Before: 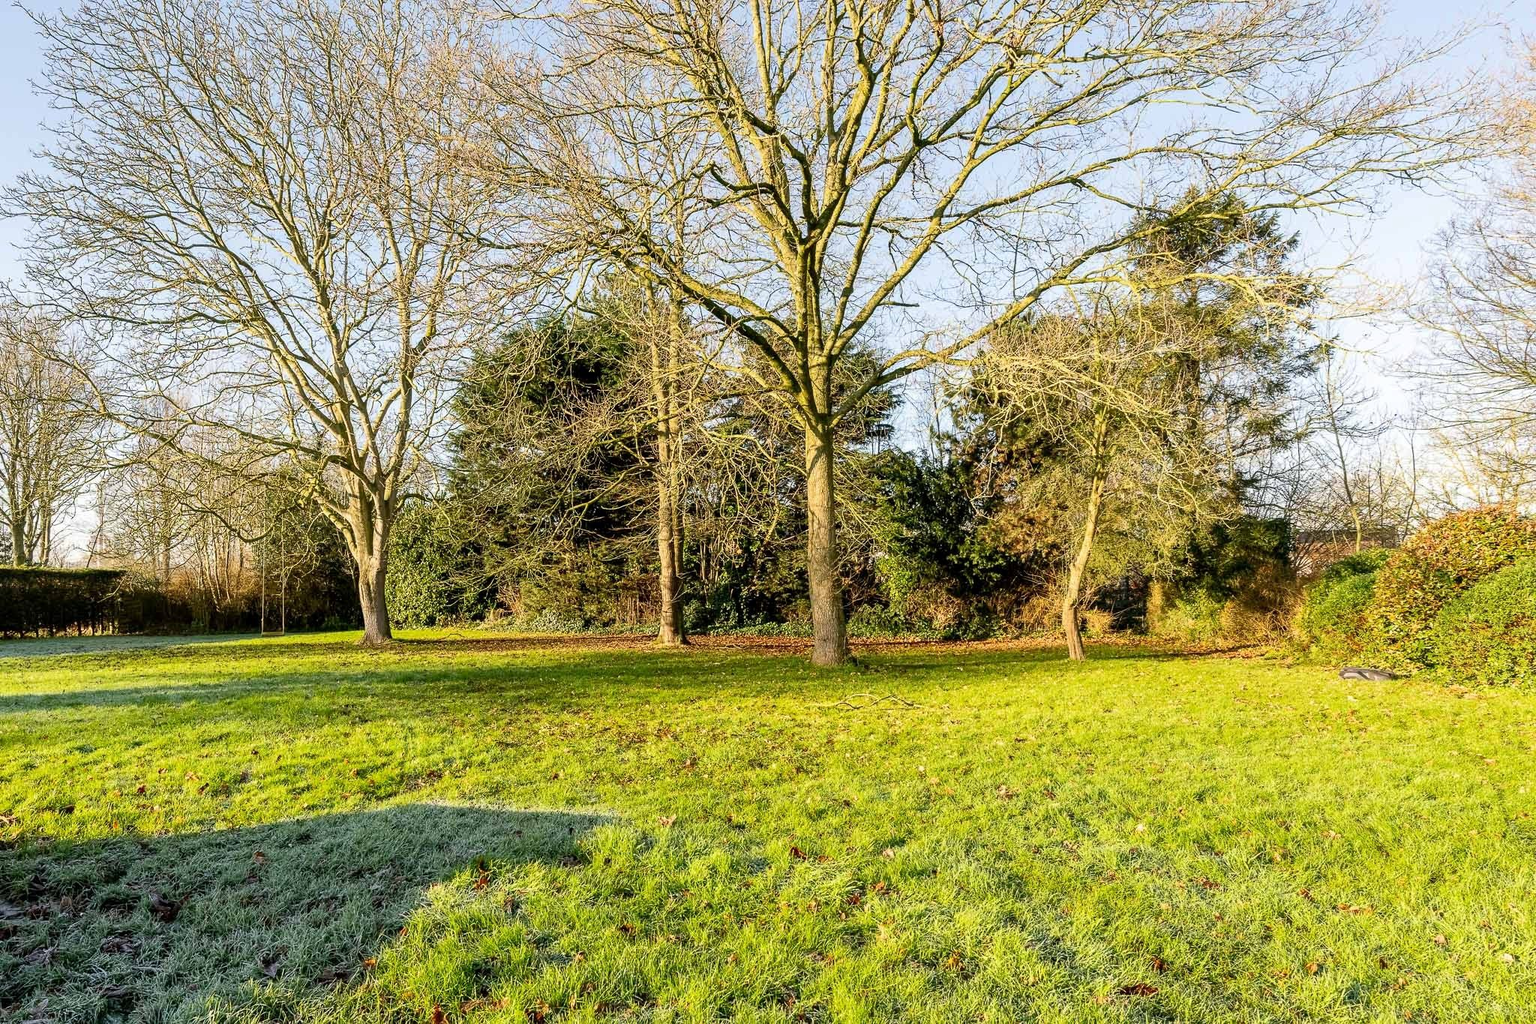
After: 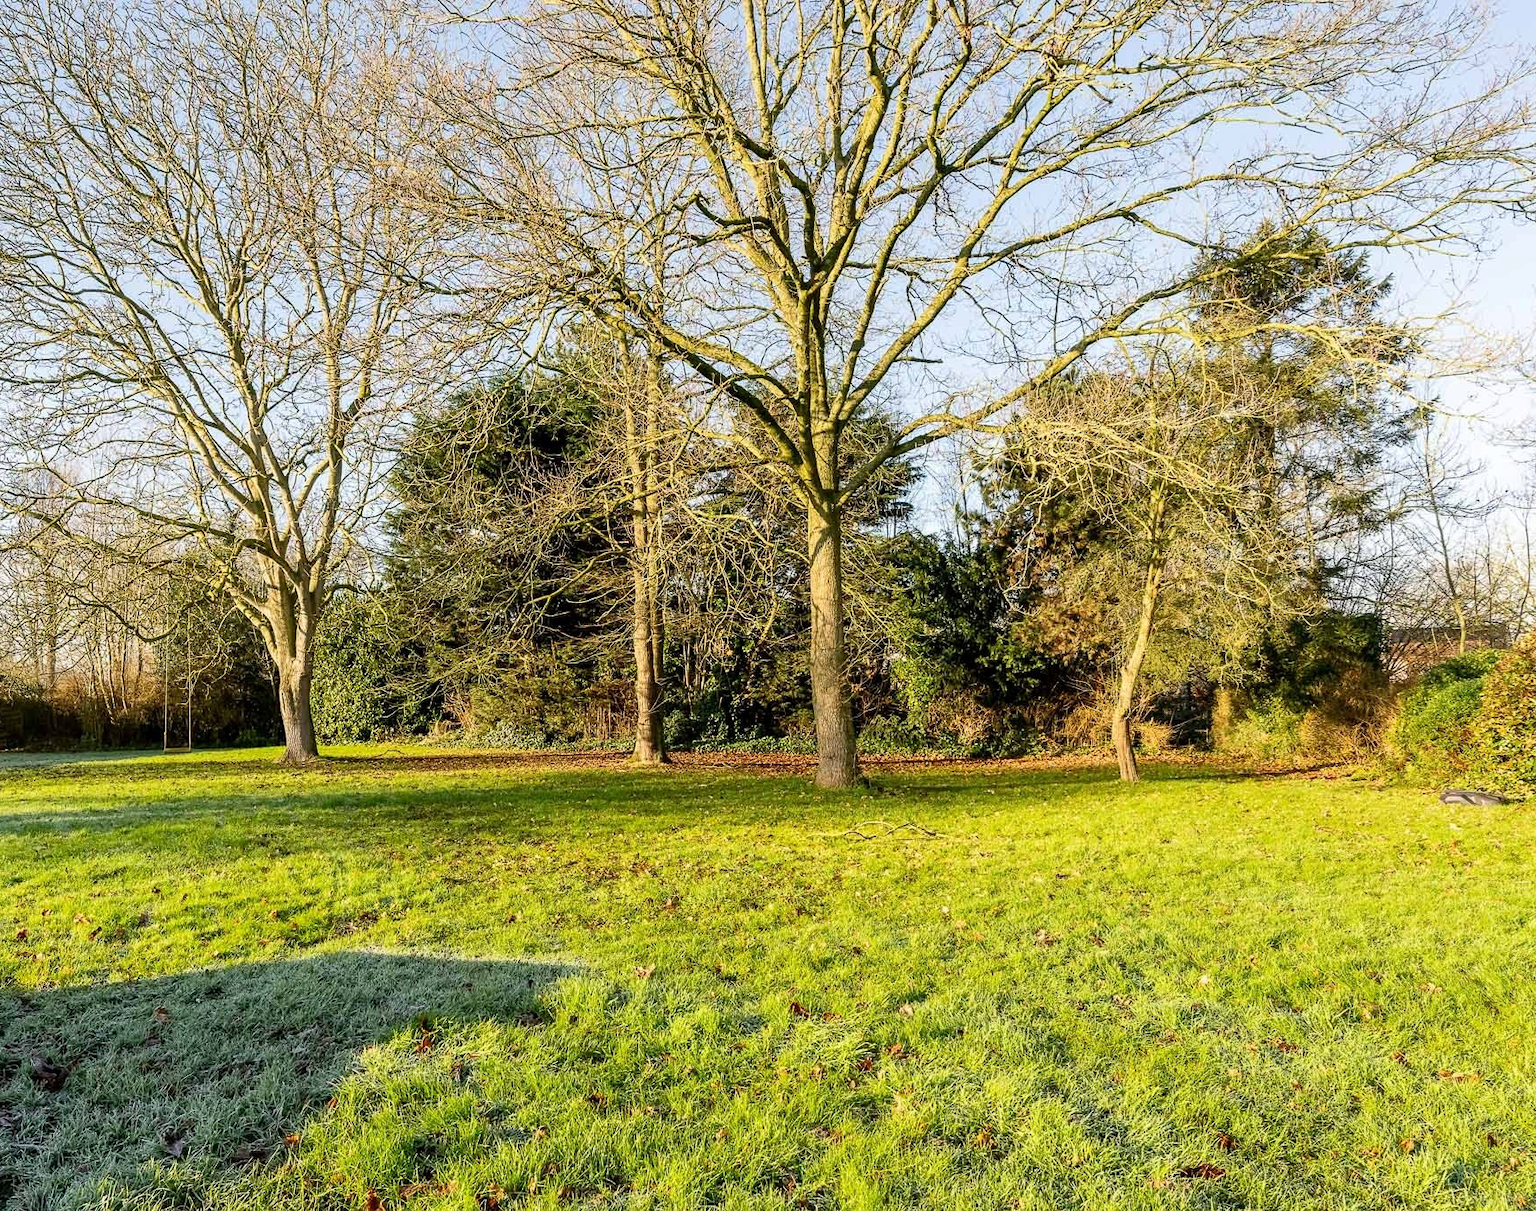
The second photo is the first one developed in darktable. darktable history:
crop: left 8.048%, right 7.461%
levels: mode automatic
